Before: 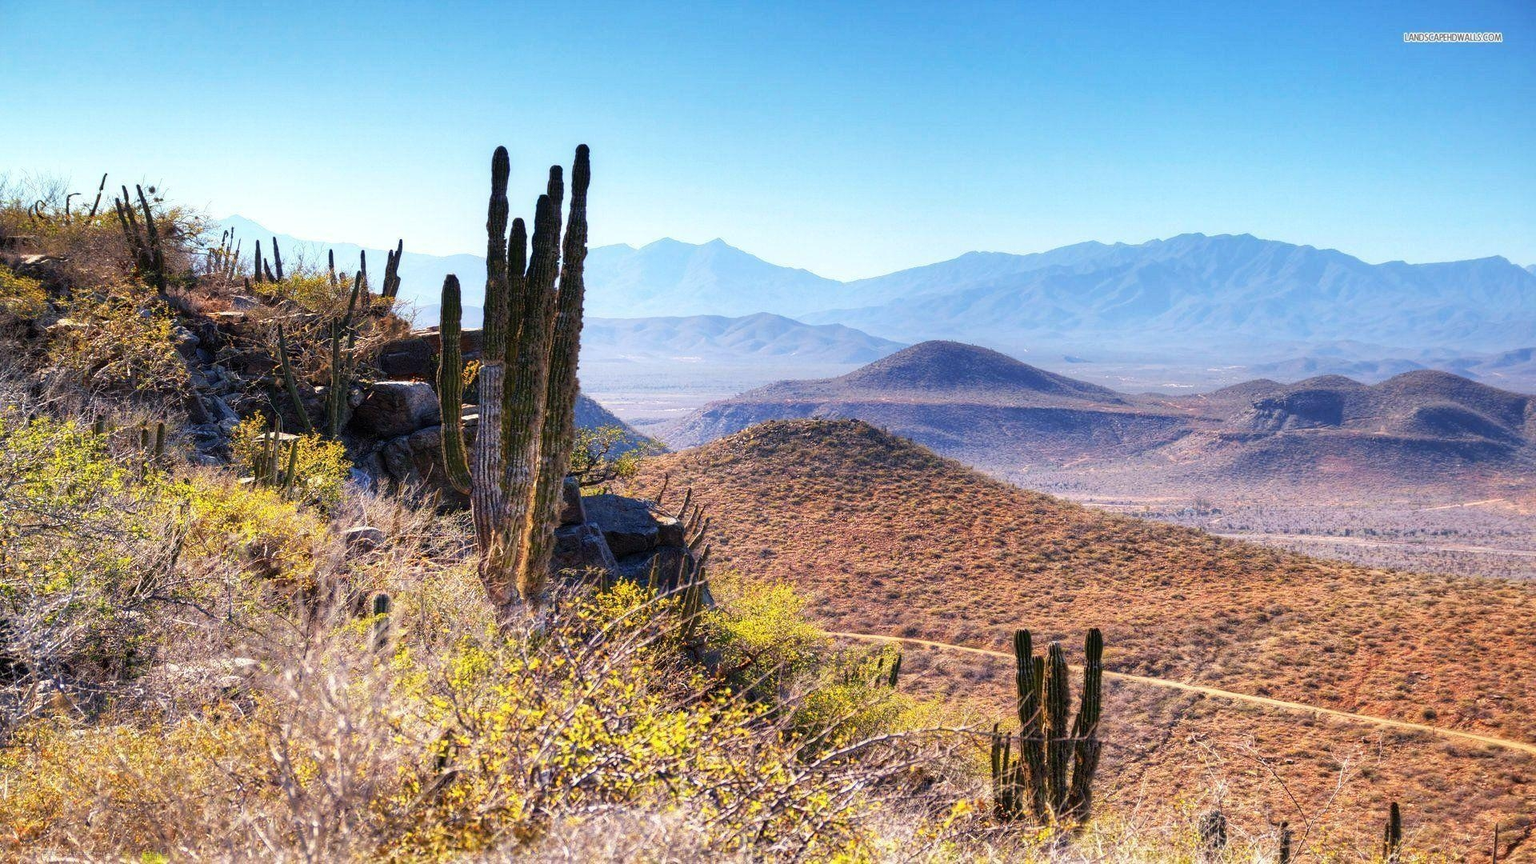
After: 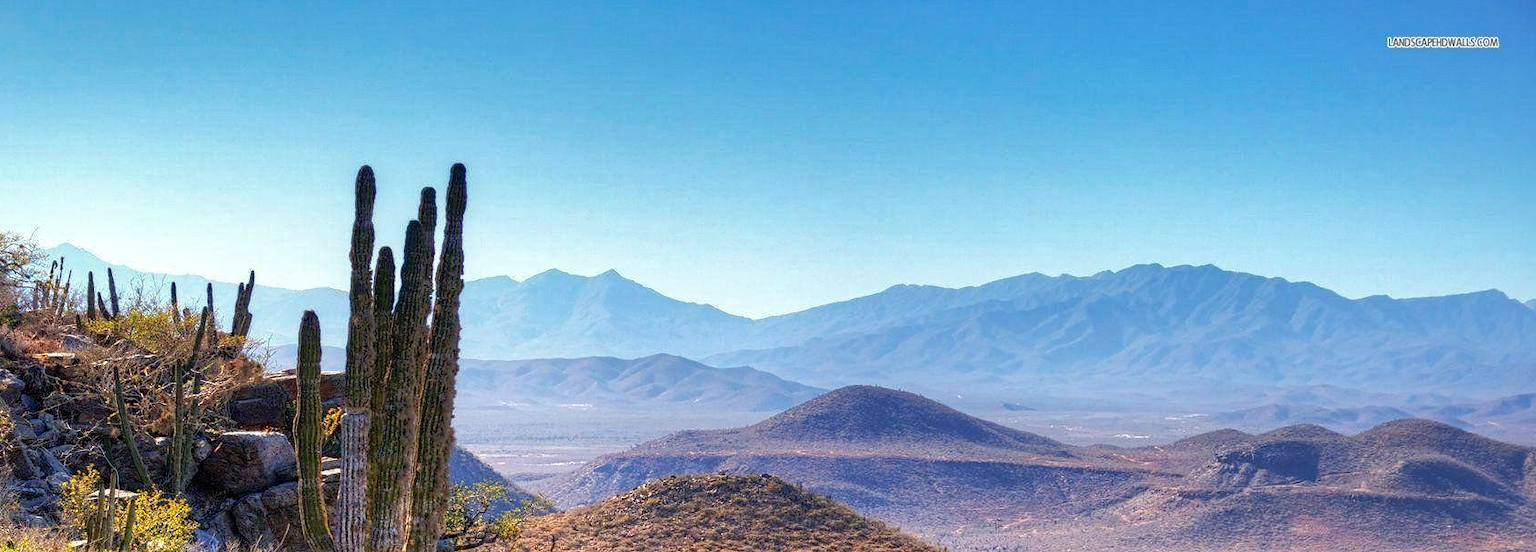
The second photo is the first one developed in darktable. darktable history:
shadows and highlights: on, module defaults
crop and rotate: left 11.592%, bottom 43.44%
contrast equalizer: octaves 7, y [[0.502, 0.505, 0.512, 0.529, 0.564, 0.588], [0.5 ×6], [0.502, 0.505, 0.512, 0.529, 0.564, 0.588], [0, 0.001, 0.001, 0.004, 0.008, 0.011], [0, 0.001, 0.001, 0.004, 0.008, 0.011]]
